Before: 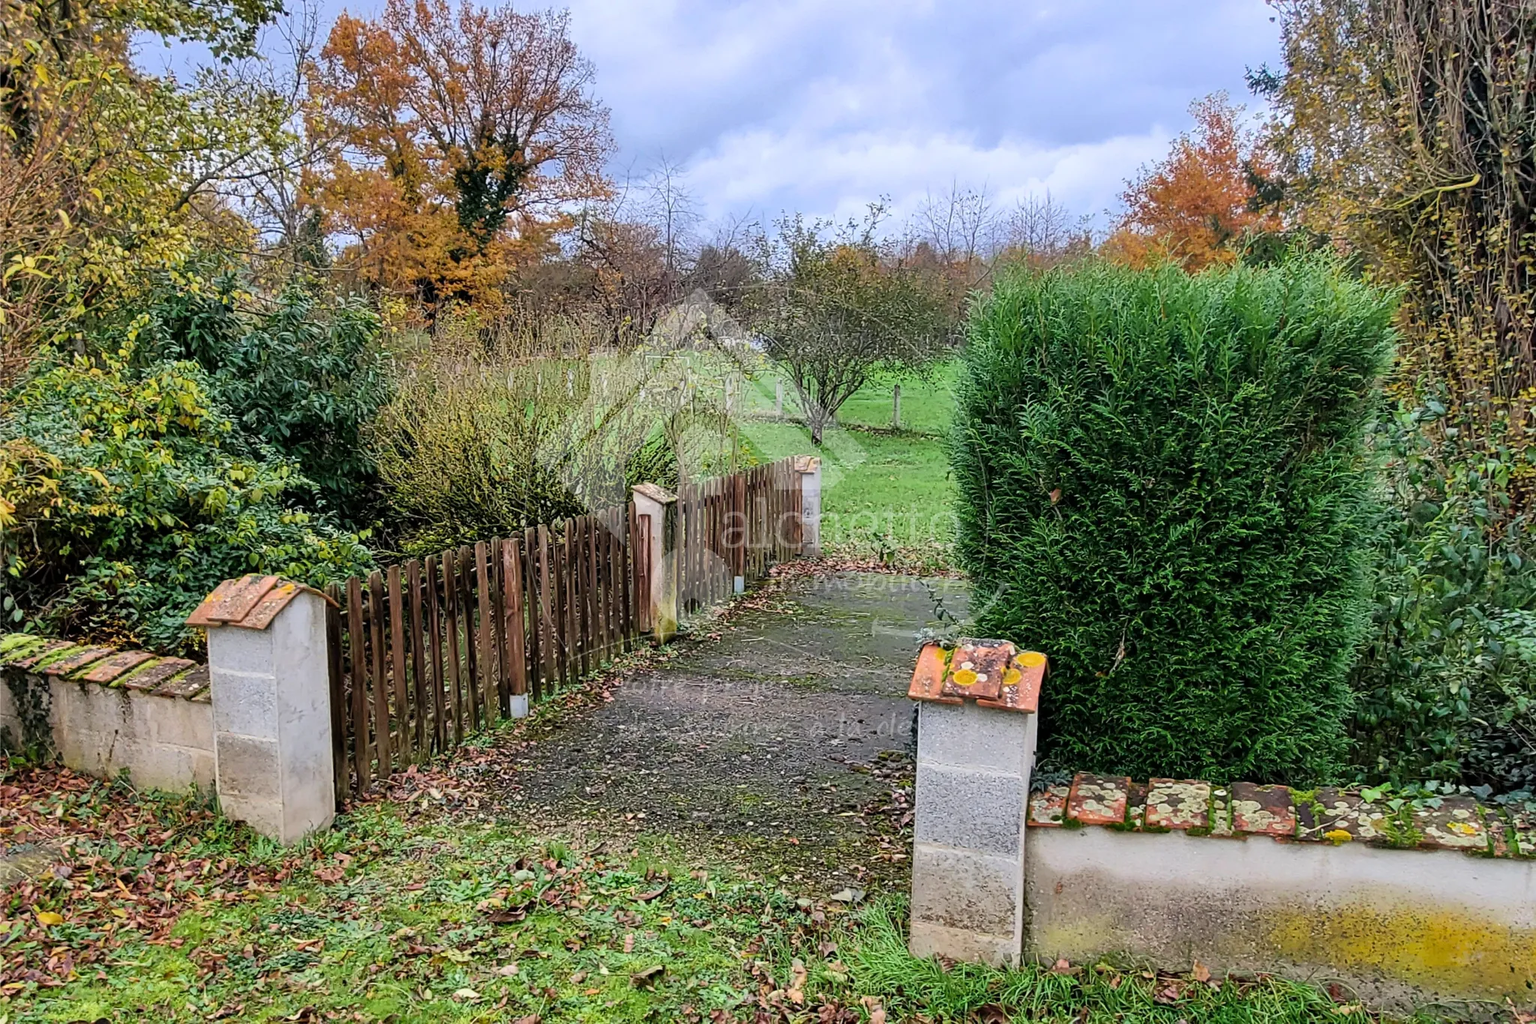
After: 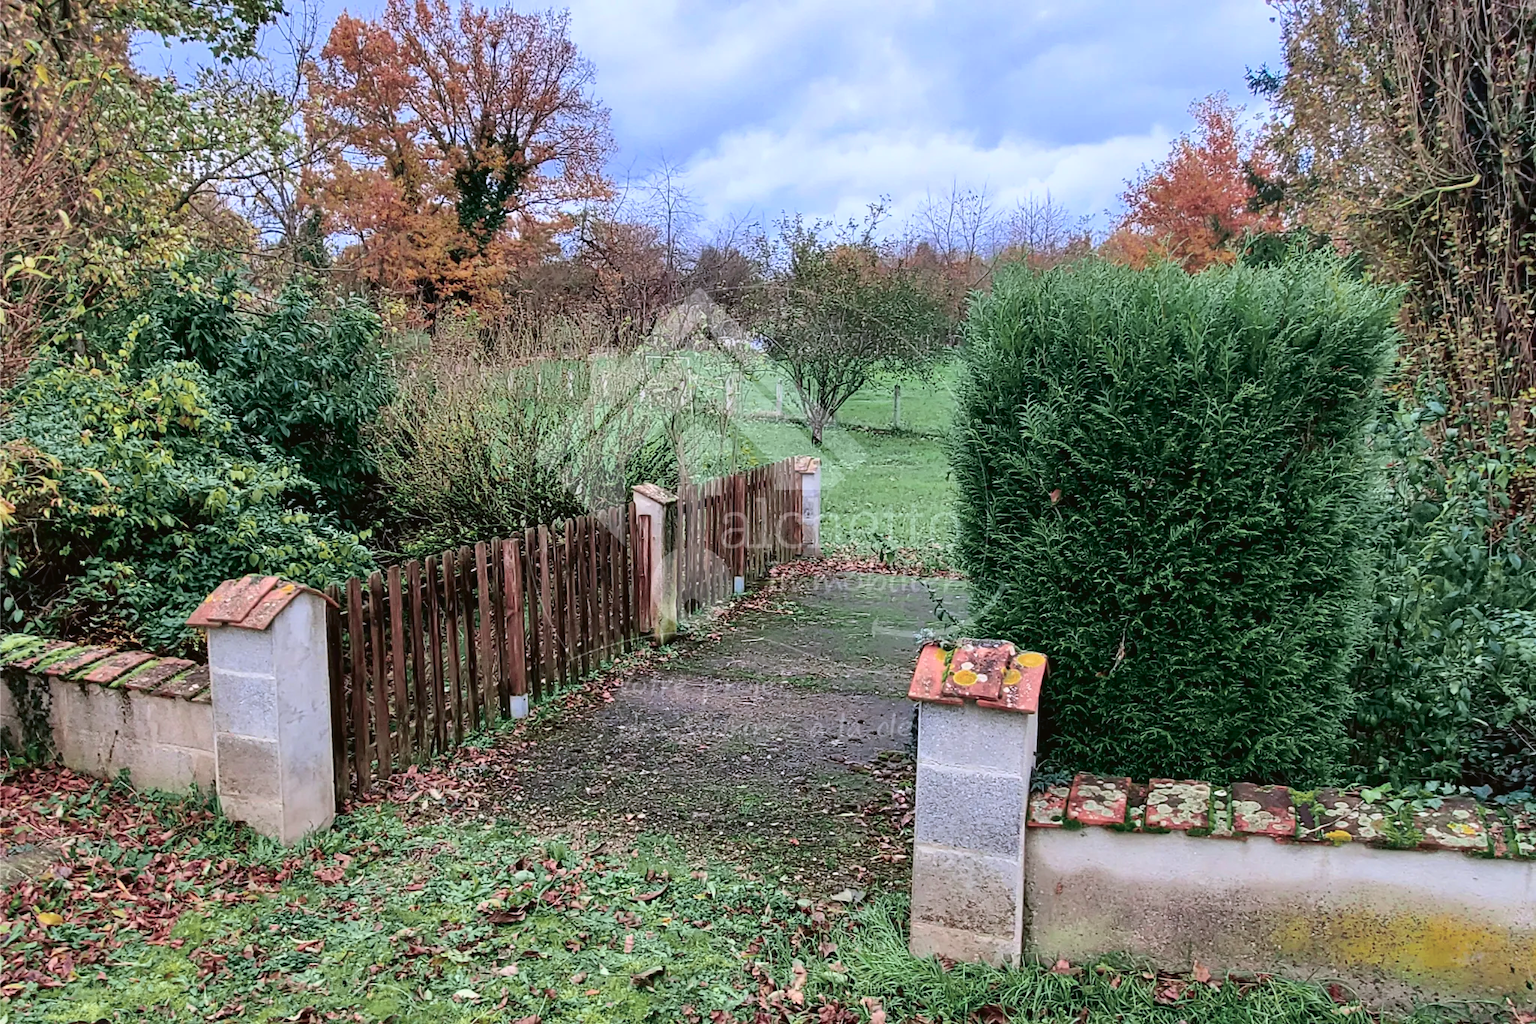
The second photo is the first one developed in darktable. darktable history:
tone curve: curves: ch0 [(0, 0.021) (0.059, 0.053) (0.197, 0.191) (0.32, 0.311) (0.495, 0.505) (0.725, 0.731) (0.89, 0.919) (1, 1)]; ch1 [(0, 0) (0.094, 0.081) (0.285, 0.299) (0.401, 0.424) (0.453, 0.439) (0.495, 0.496) (0.54, 0.55) (0.615, 0.637) (0.657, 0.683) (1, 1)]; ch2 [(0, 0) (0.257, 0.217) (0.43, 0.421) (0.498, 0.507) (0.547, 0.539) (0.595, 0.56) (0.644, 0.599) (1, 1)], color space Lab, independent channels, preserve colors none
color calibration: illuminant as shot in camera, x 0.358, y 0.373, temperature 4628.91 K
